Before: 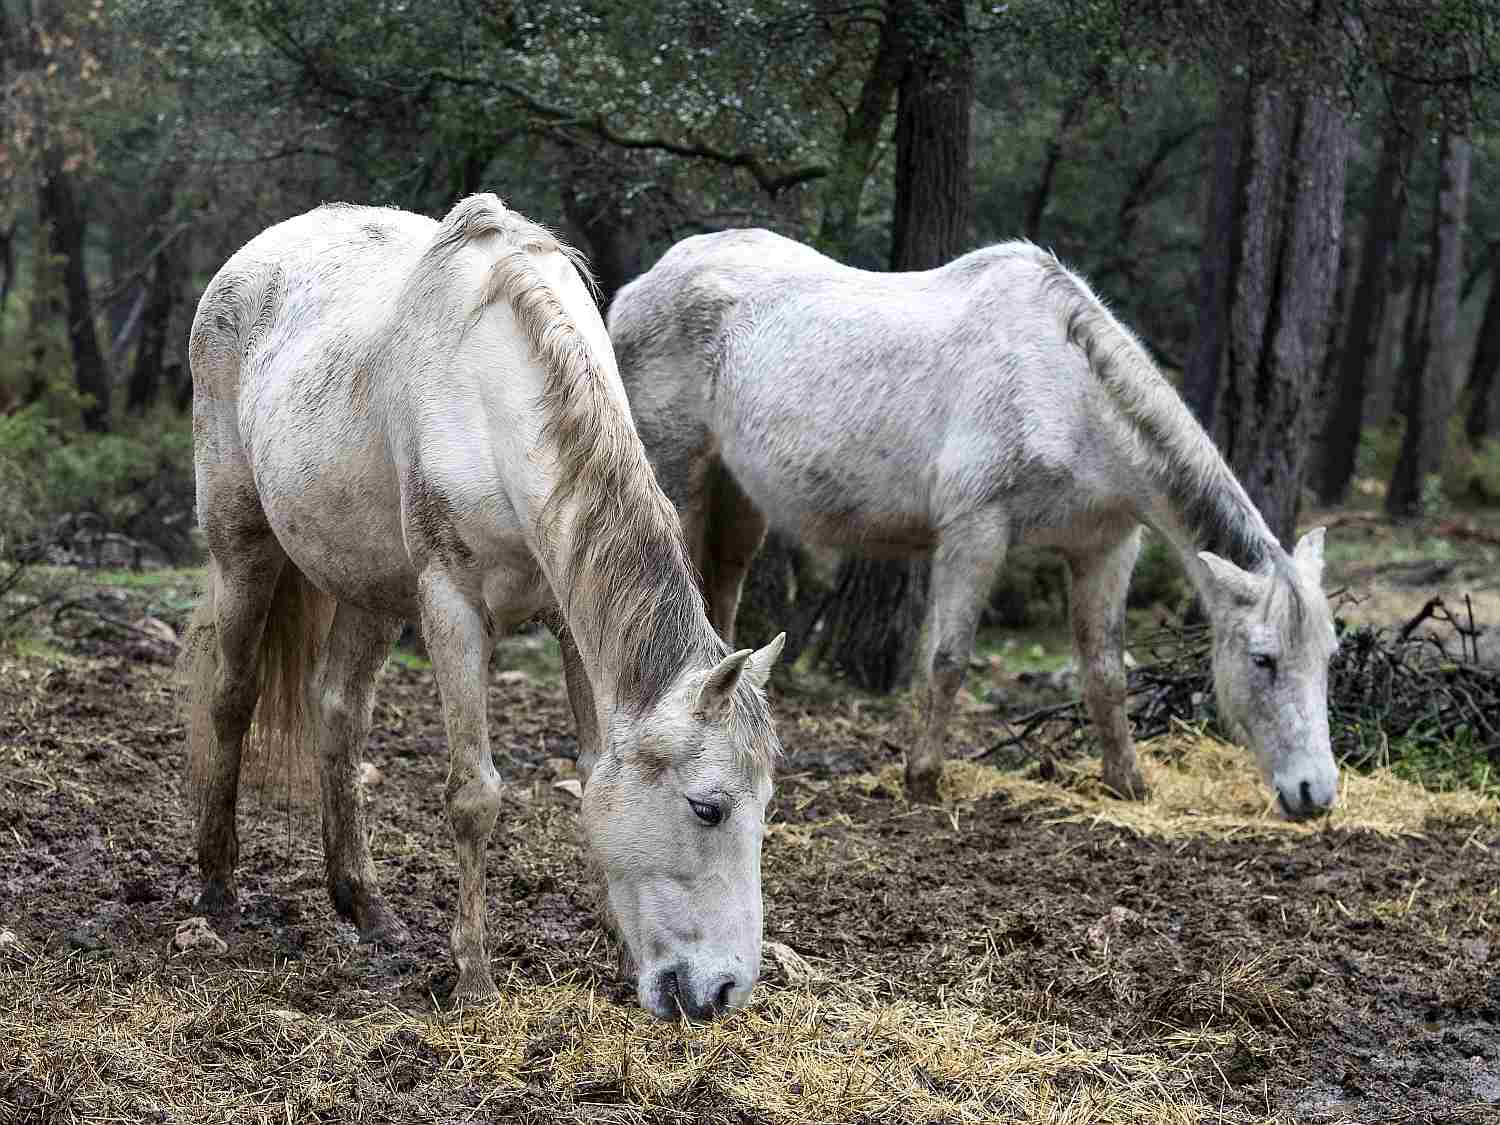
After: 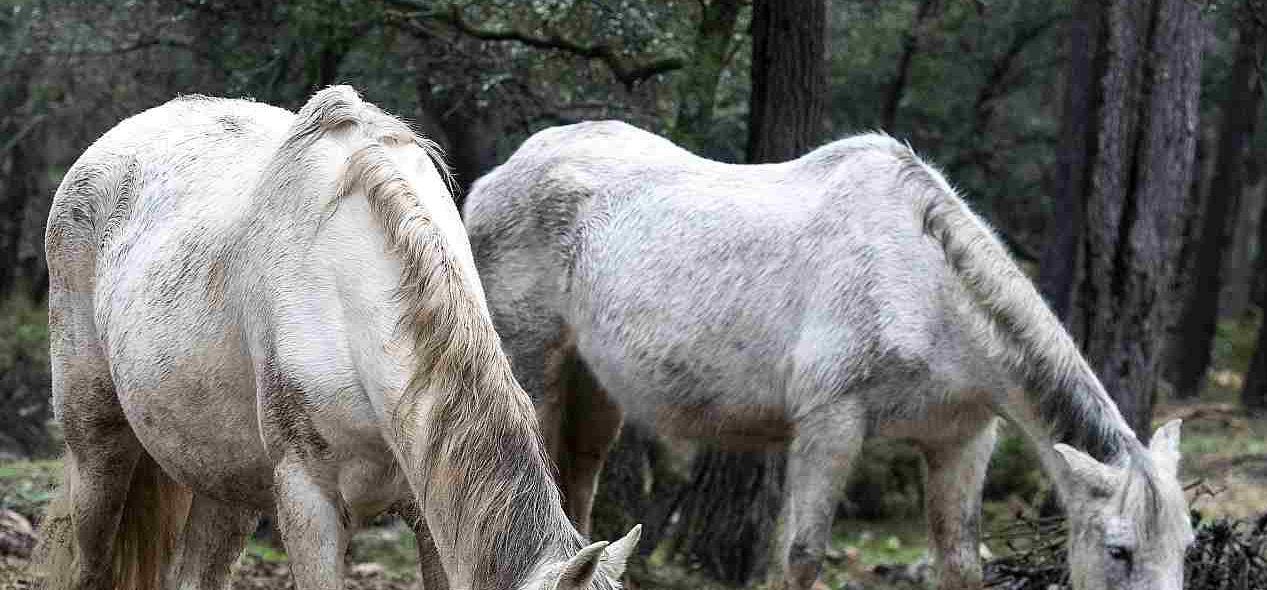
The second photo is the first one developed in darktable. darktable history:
crop and rotate: left 9.628%, top 9.633%, right 5.897%, bottom 37.888%
